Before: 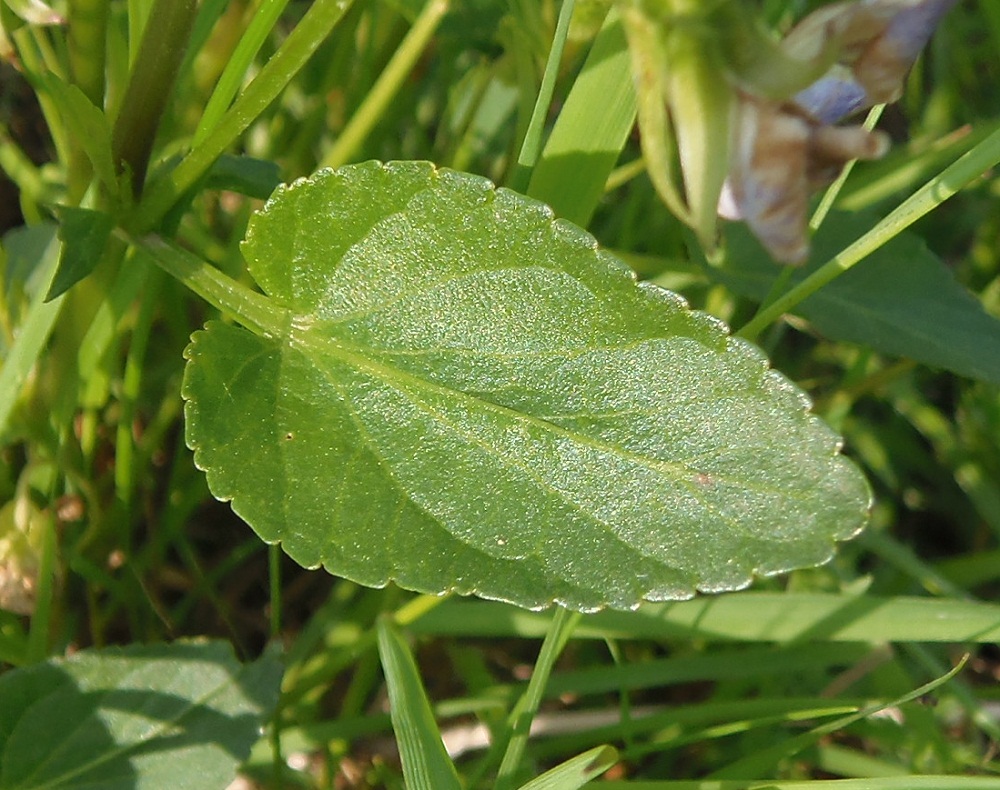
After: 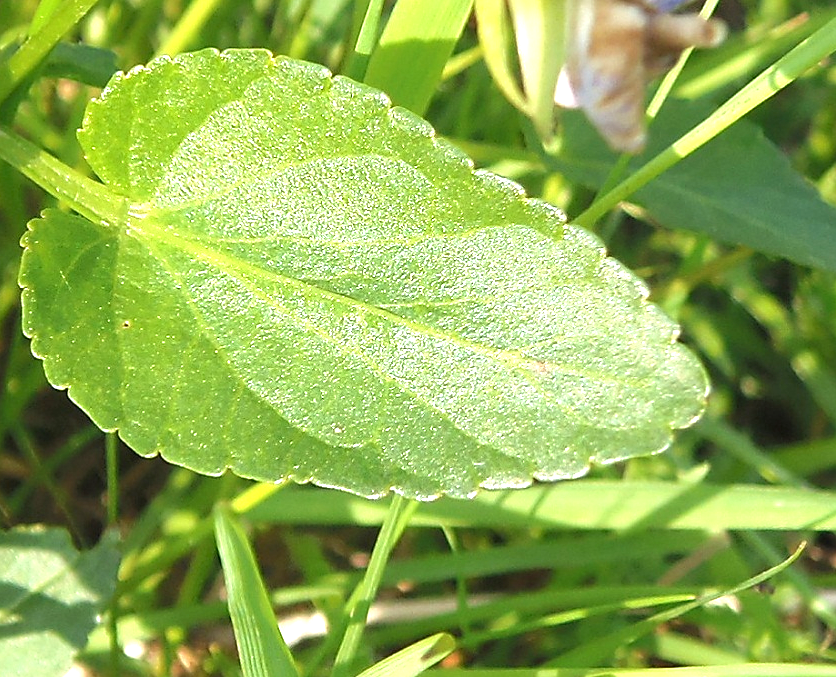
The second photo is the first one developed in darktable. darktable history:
crop: left 16.384%, top 14.183%
sharpen: radius 1.833, amount 0.396, threshold 1.301
exposure: black level correction 0, exposure 1.2 EV, compensate highlight preservation false
